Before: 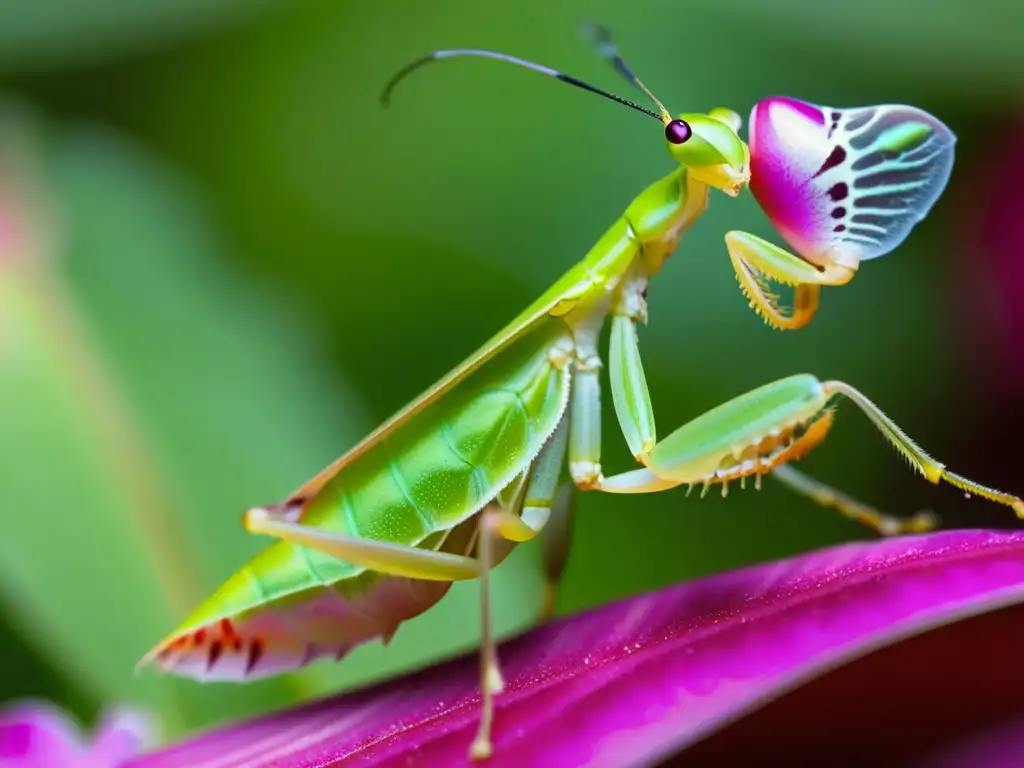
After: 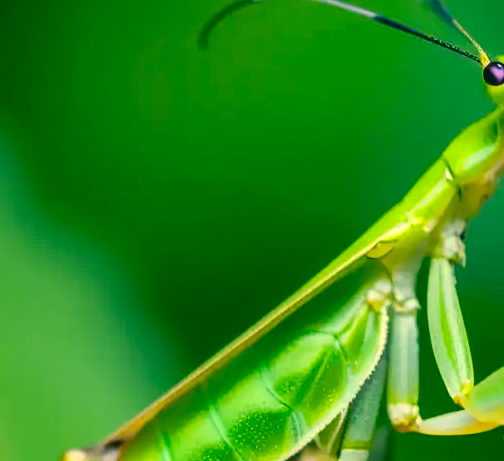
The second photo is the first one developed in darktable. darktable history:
local contrast: on, module defaults
crop: left 17.835%, top 7.675%, right 32.881%, bottom 32.213%
color correction: highlights a* 1.83, highlights b* 34.02, shadows a* -36.68, shadows b* -5.48
